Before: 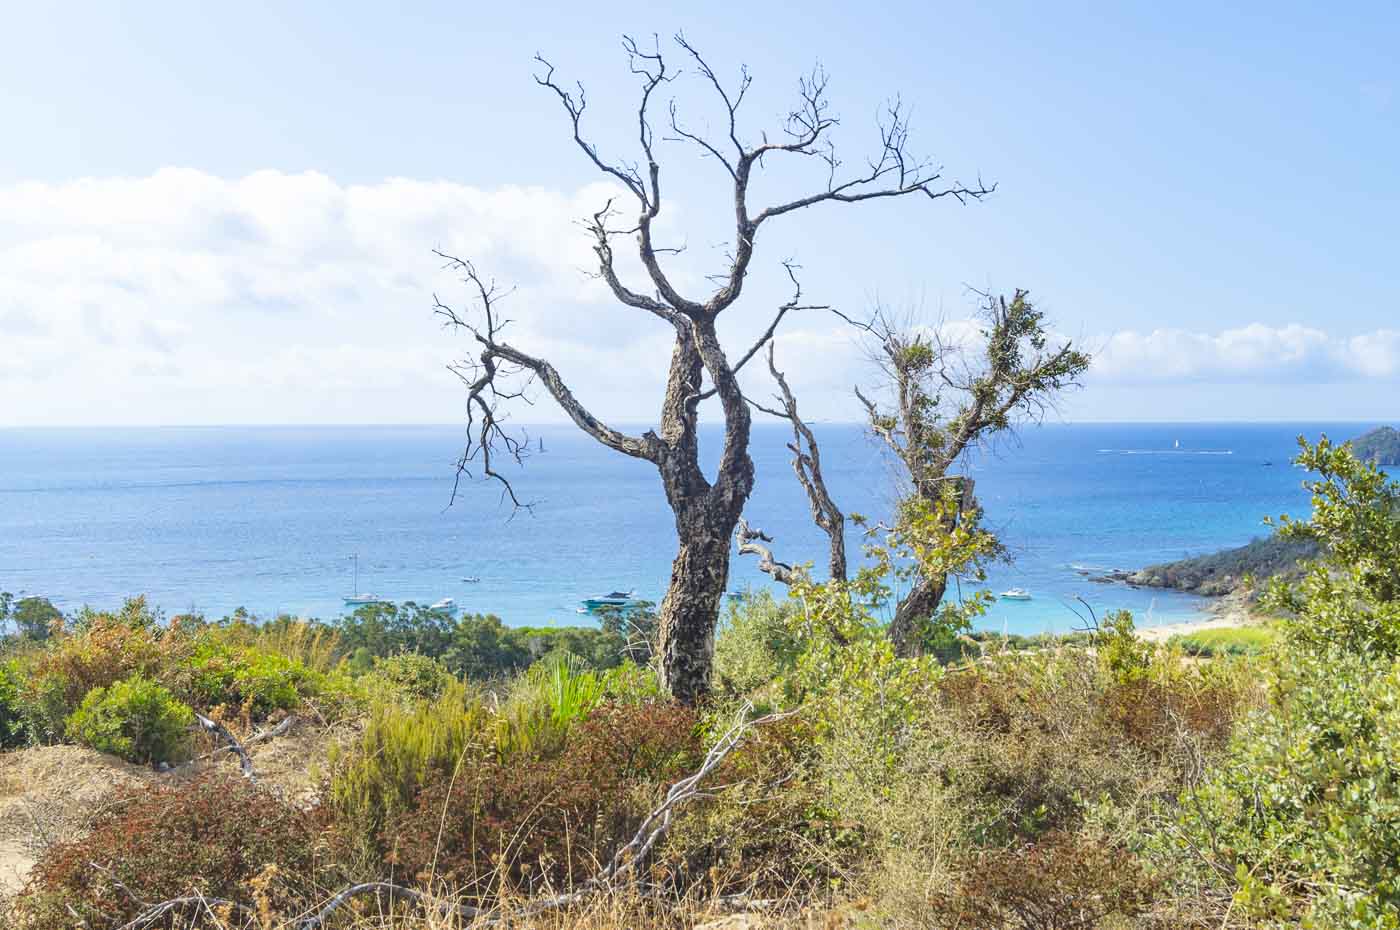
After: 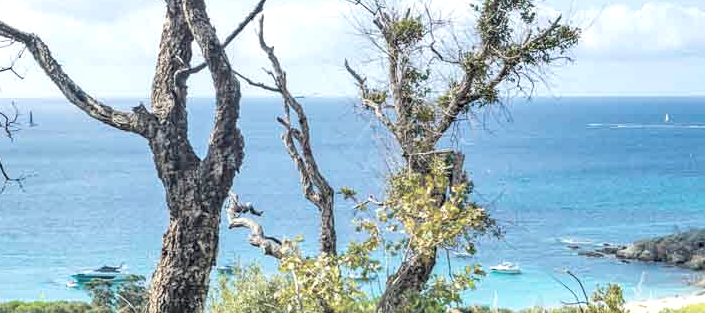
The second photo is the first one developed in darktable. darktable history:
color balance rgb: shadows lift › chroma 2.619%, shadows lift › hue 188.41°, linear chroma grading › global chroma 15.302%, perceptual saturation grading › global saturation -4.102%, global vibrance 30.518%, contrast 10.514%
tone equalizer: edges refinement/feathering 500, mask exposure compensation -1.57 EV, preserve details no
crop: left 36.477%, top 35.114%, right 13.129%, bottom 31.176%
haze removal: compatibility mode true, adaptive false
contrast brightness saturation: brightness 0.182, saturation -0.508
local contrast: on, module defaults
shadows and highlights: shadows 29.32, highlights -29.48, low approximation 0.01, soften with gaussian
